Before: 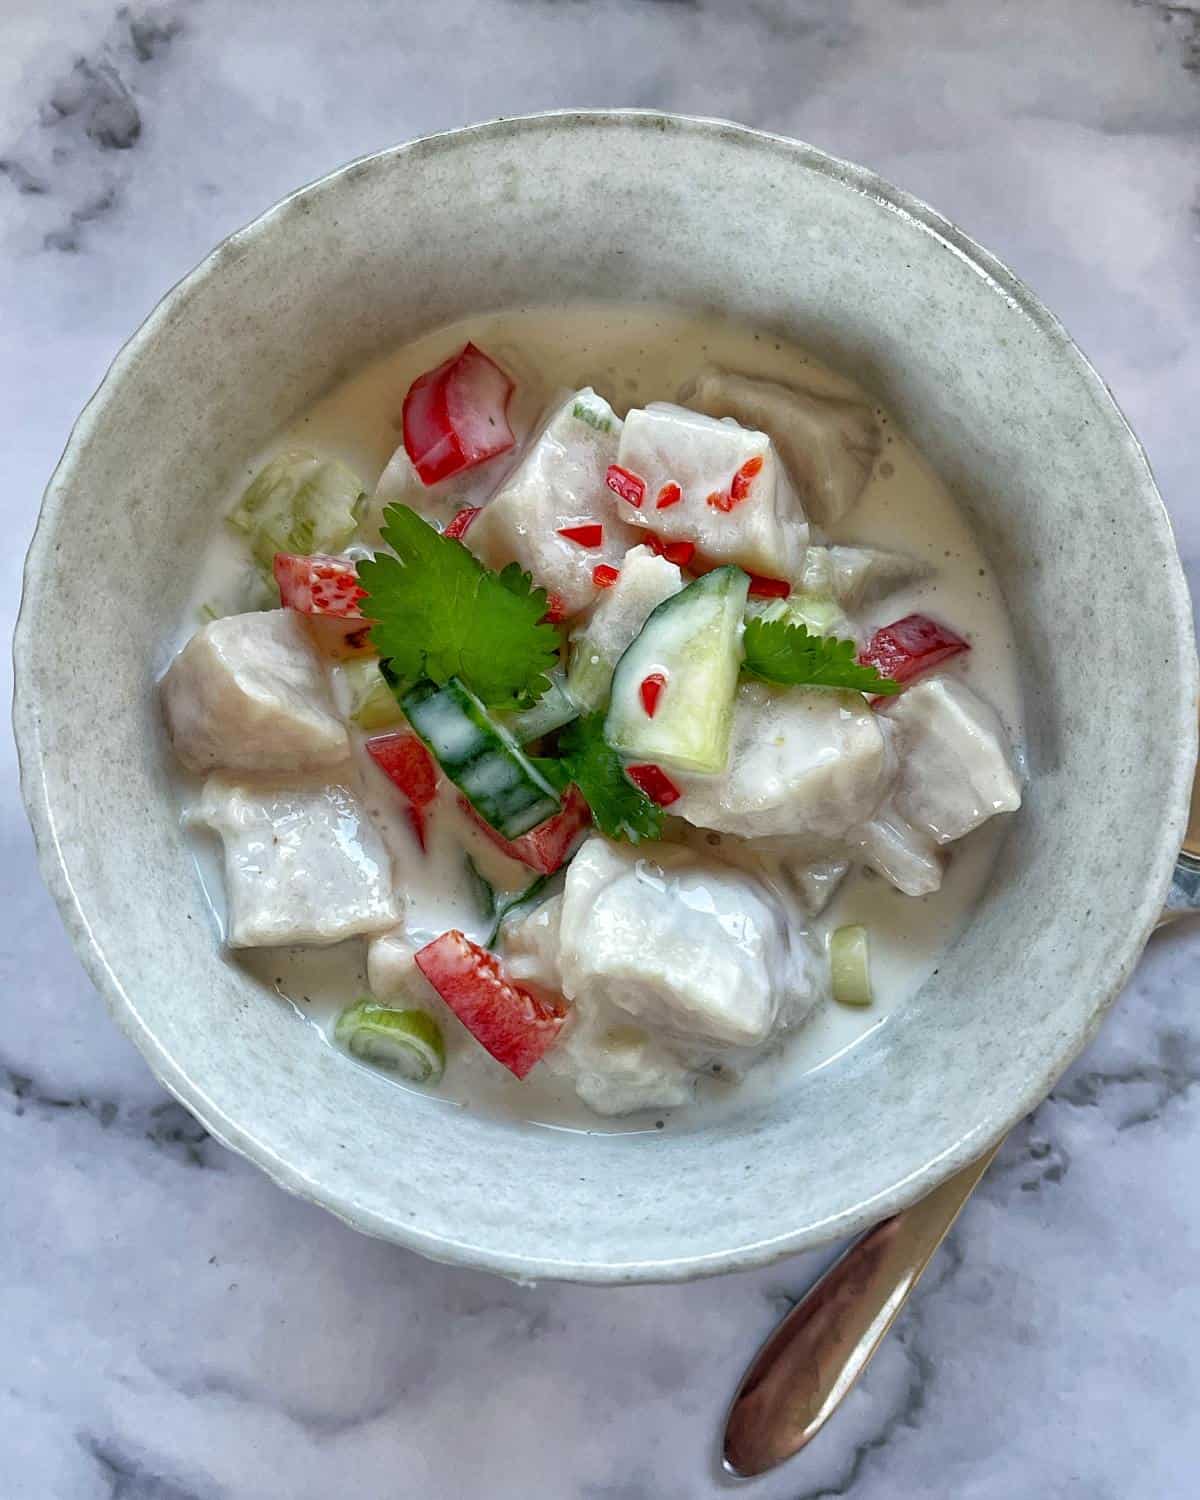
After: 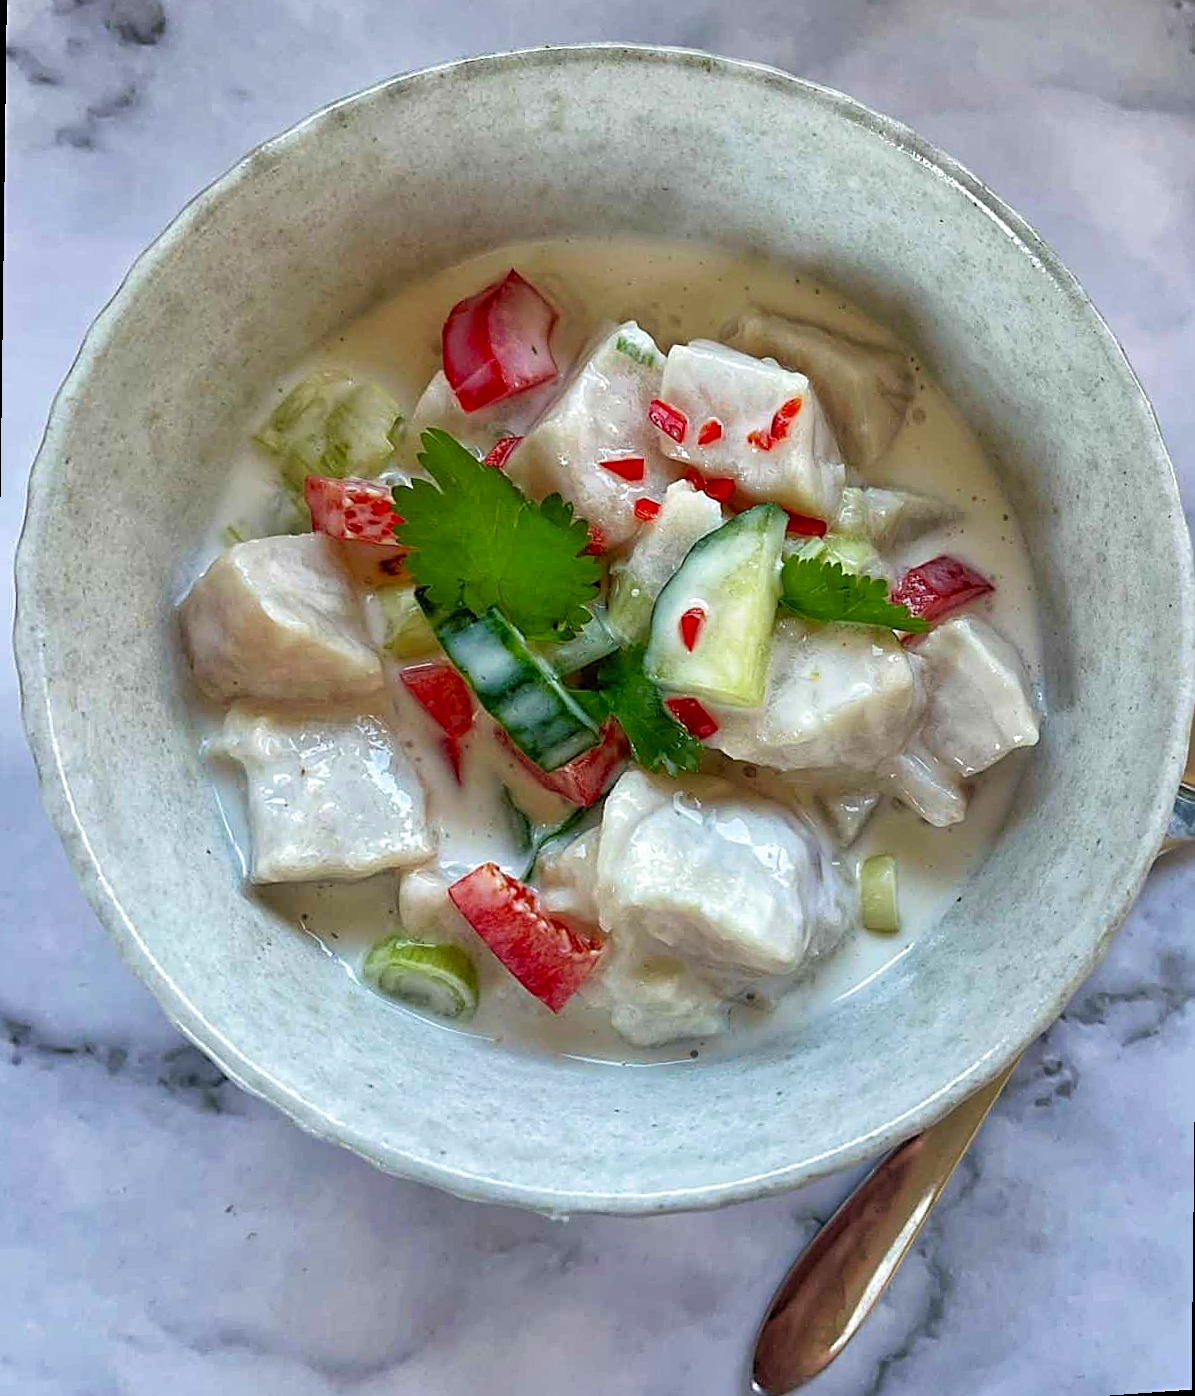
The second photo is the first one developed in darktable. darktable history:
rotate and perspective: rotation 0.679°, lens shift (horizontal) 0.136, crop left 0.009, crop right 0.991, crop top 0.078, crop bottom 0.95
sharpen: on, module defaults
velvia: on, module defaults
vibrance: vibrance 50%
